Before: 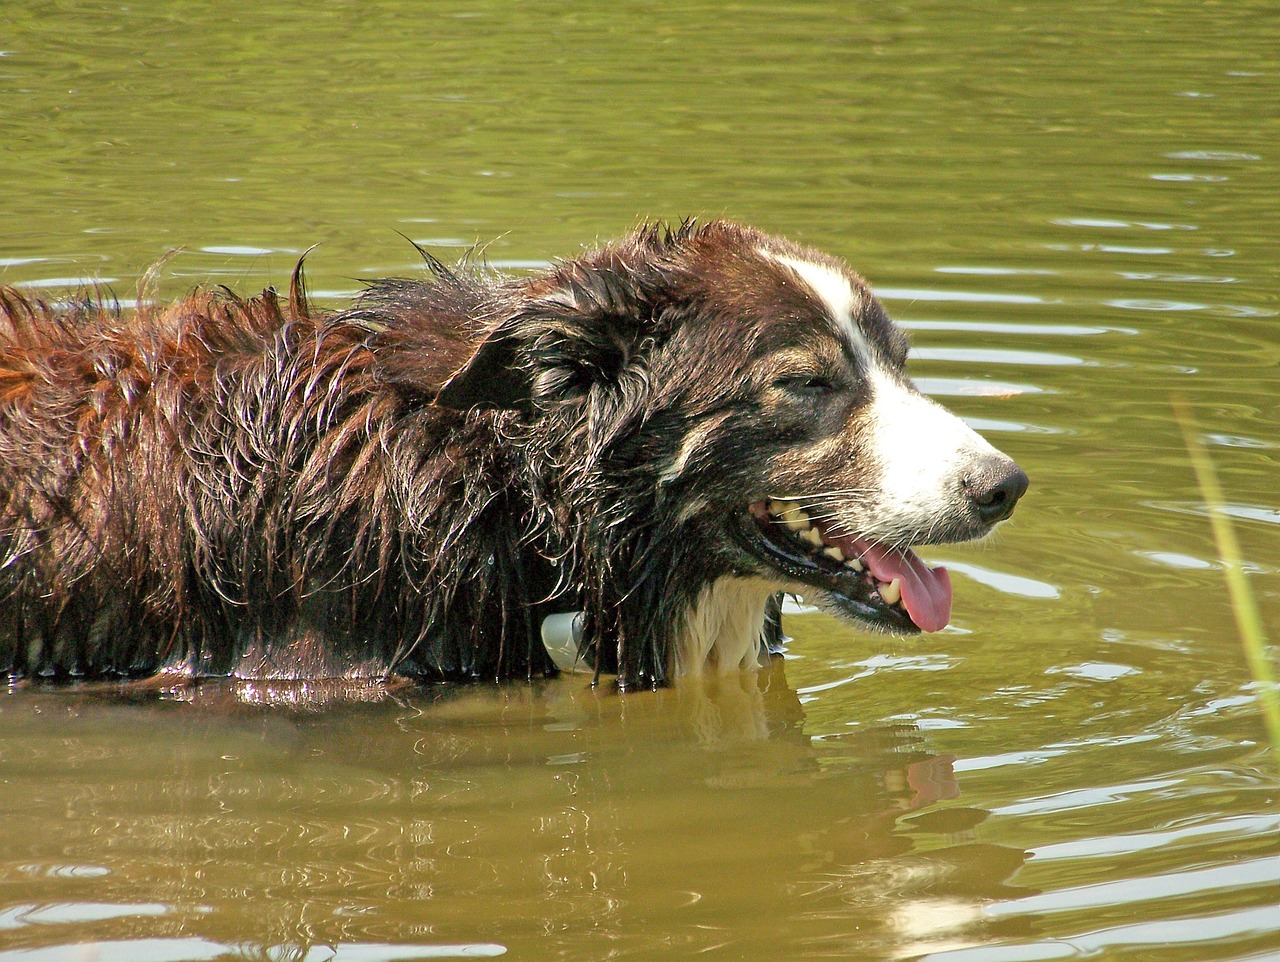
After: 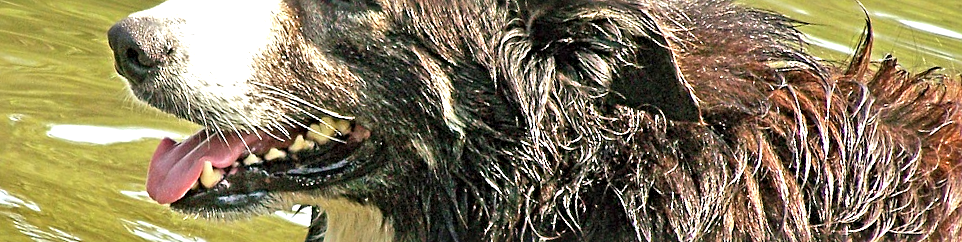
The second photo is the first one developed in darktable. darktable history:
sharpen: radius 4
exposure: black level correction -0.002, exposure 0.54 EV, compensate highlight preservation false
crop and rotate: angle 16.12°, top 30.835%, bottom 35.653%
contrast equalizer: octaves 7, y [[0.515 ×6], [0.507 ×6], [0.425 ×6], [0 ×6], [0 ×6]]
